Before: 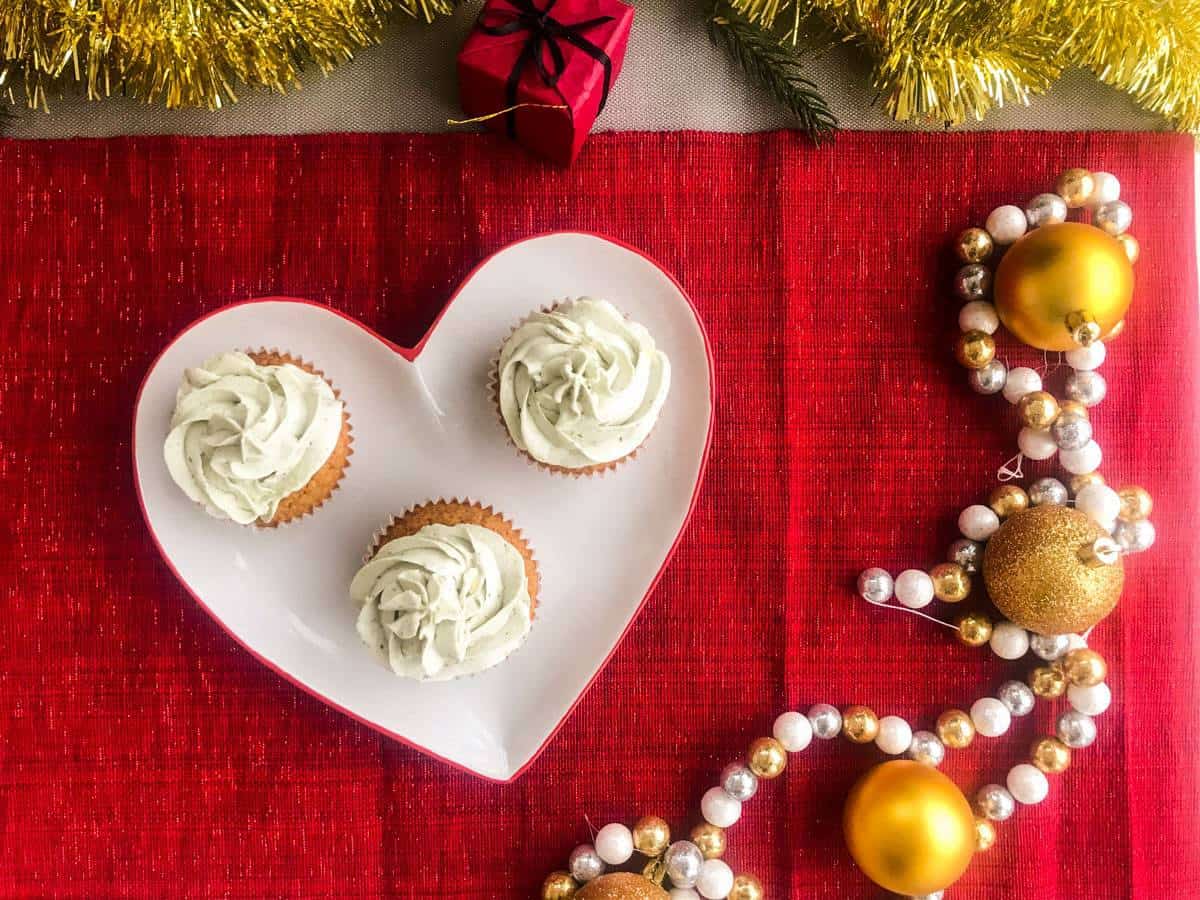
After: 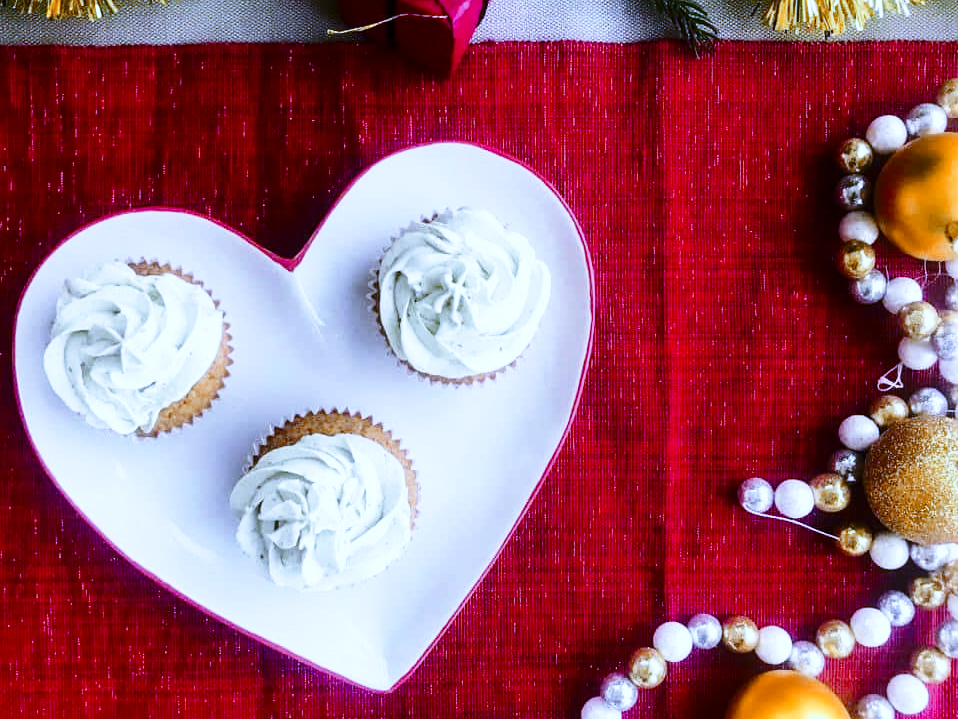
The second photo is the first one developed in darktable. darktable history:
white balance: red 0.766, blue 1.537
color zones: curves: ch2 [(0, 0.5) (0.143, 0.5) (0.286, 0.416) (0.429, 0.5) (0.571, 0.5) (0.714, 0.5) (0.857, 0.5) (1, 0.5)]
crop and rotate: left 10.071%, top 10.071%, right 10.02%, bottom 10.02%
contrast brightness saturation: brightness -0.09
base curve: curves: ch0 [(0, 0) (0.028, 0.03) (0.121, 0.232) (0.46, 0.748) (0.859, 0.968) (1, 1)], preserve colors none
